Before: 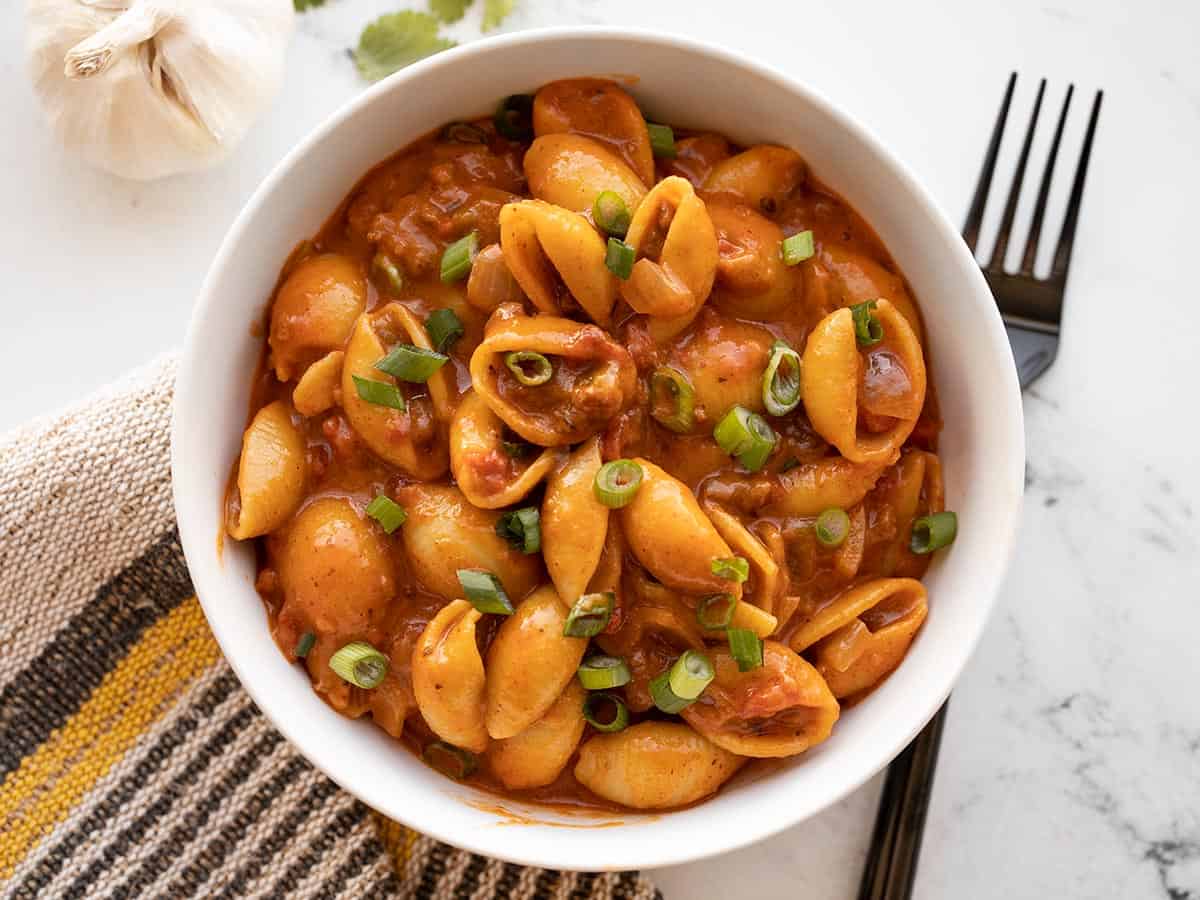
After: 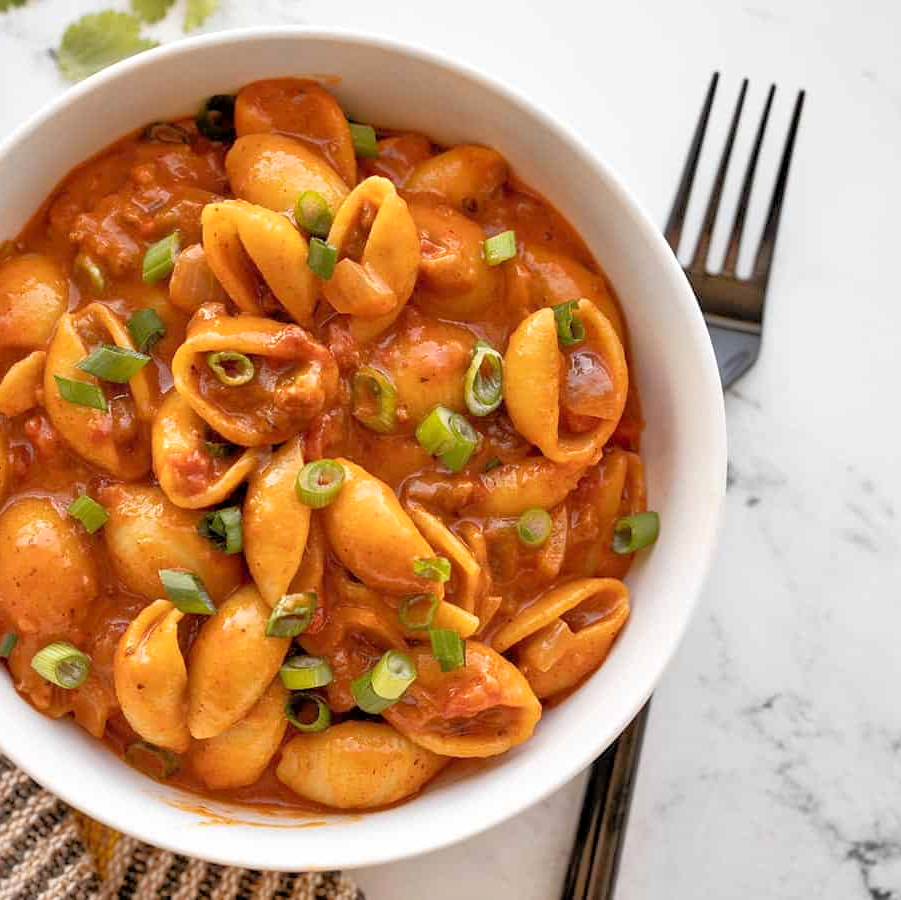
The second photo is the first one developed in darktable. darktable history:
tone equalizer: -7 EV 0.159 EV, -6 EV 0.637 EV, -5 EV 1.12 EV, -4 EV 1.37 EV, -3 EV 1.12 EV, -2 EV 0.6 EV, -1 EV 0.163 EV
crop and rotate: left 24.897%
levels: levels [0.016, 0.5, 0.996]
